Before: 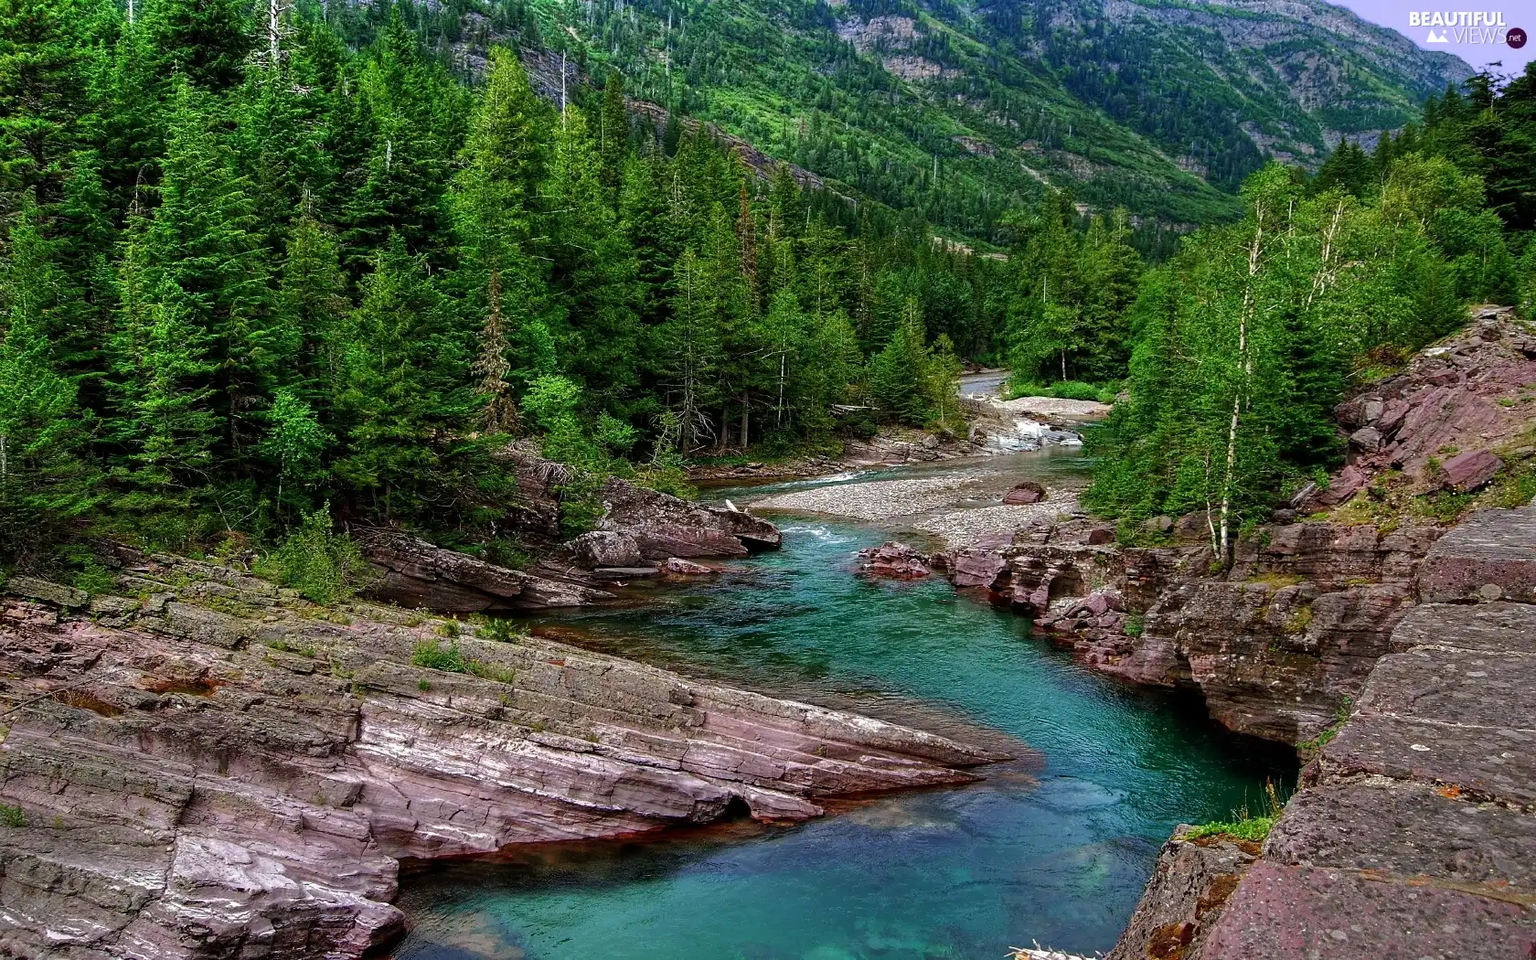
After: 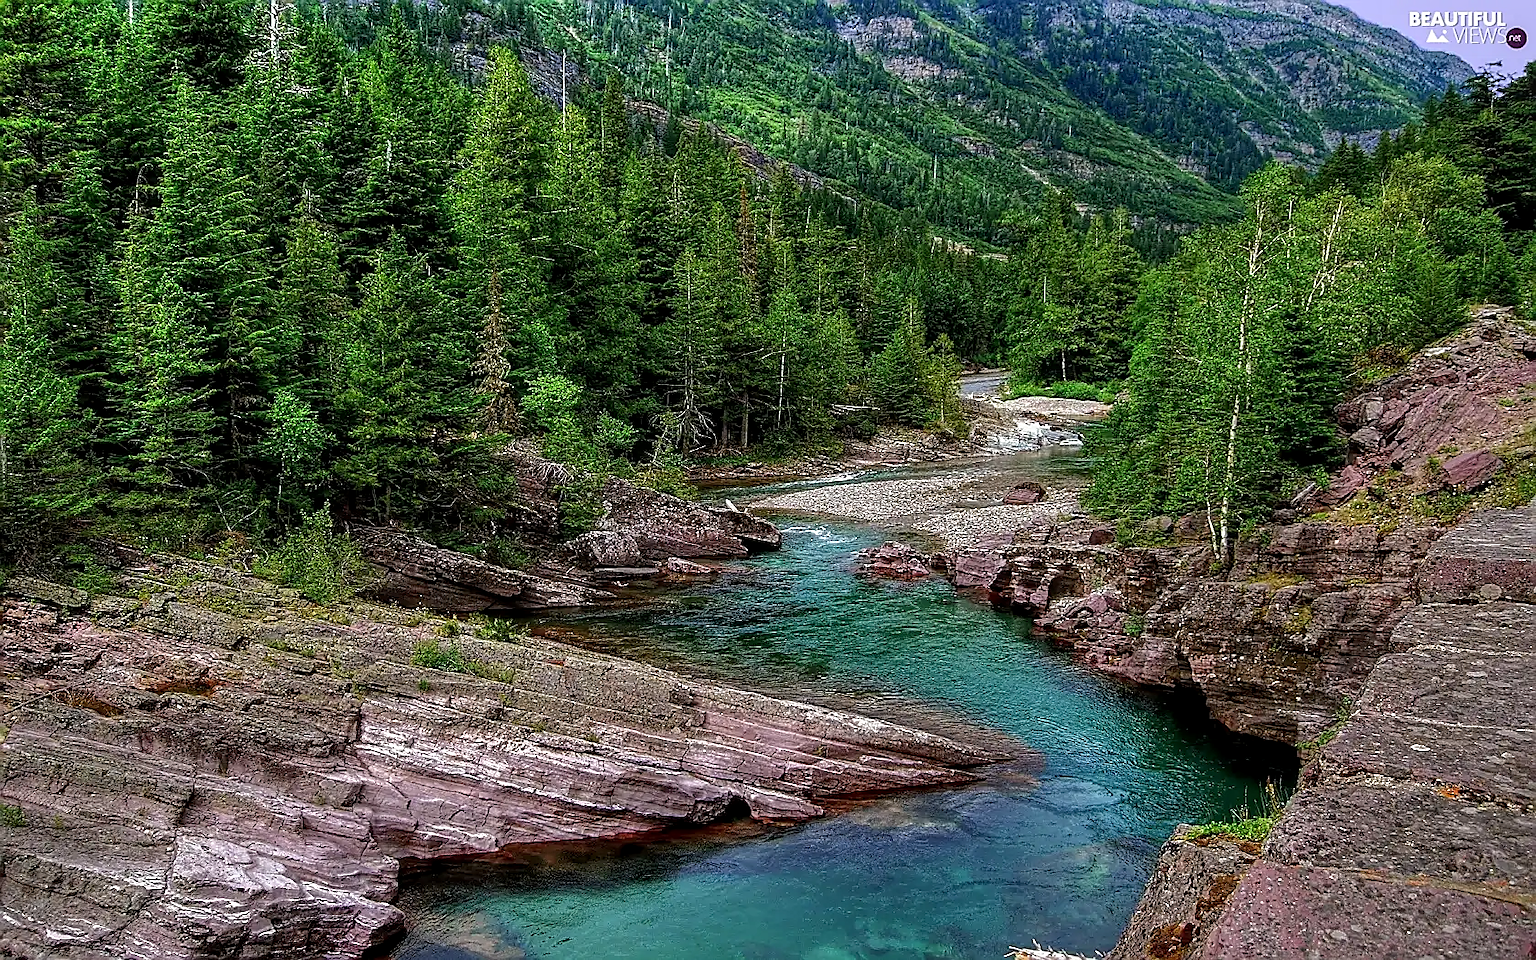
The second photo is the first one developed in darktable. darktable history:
sharpen: radius 1.406, amount 1.255, threshold 0.759
local contrast: on, module defaults
